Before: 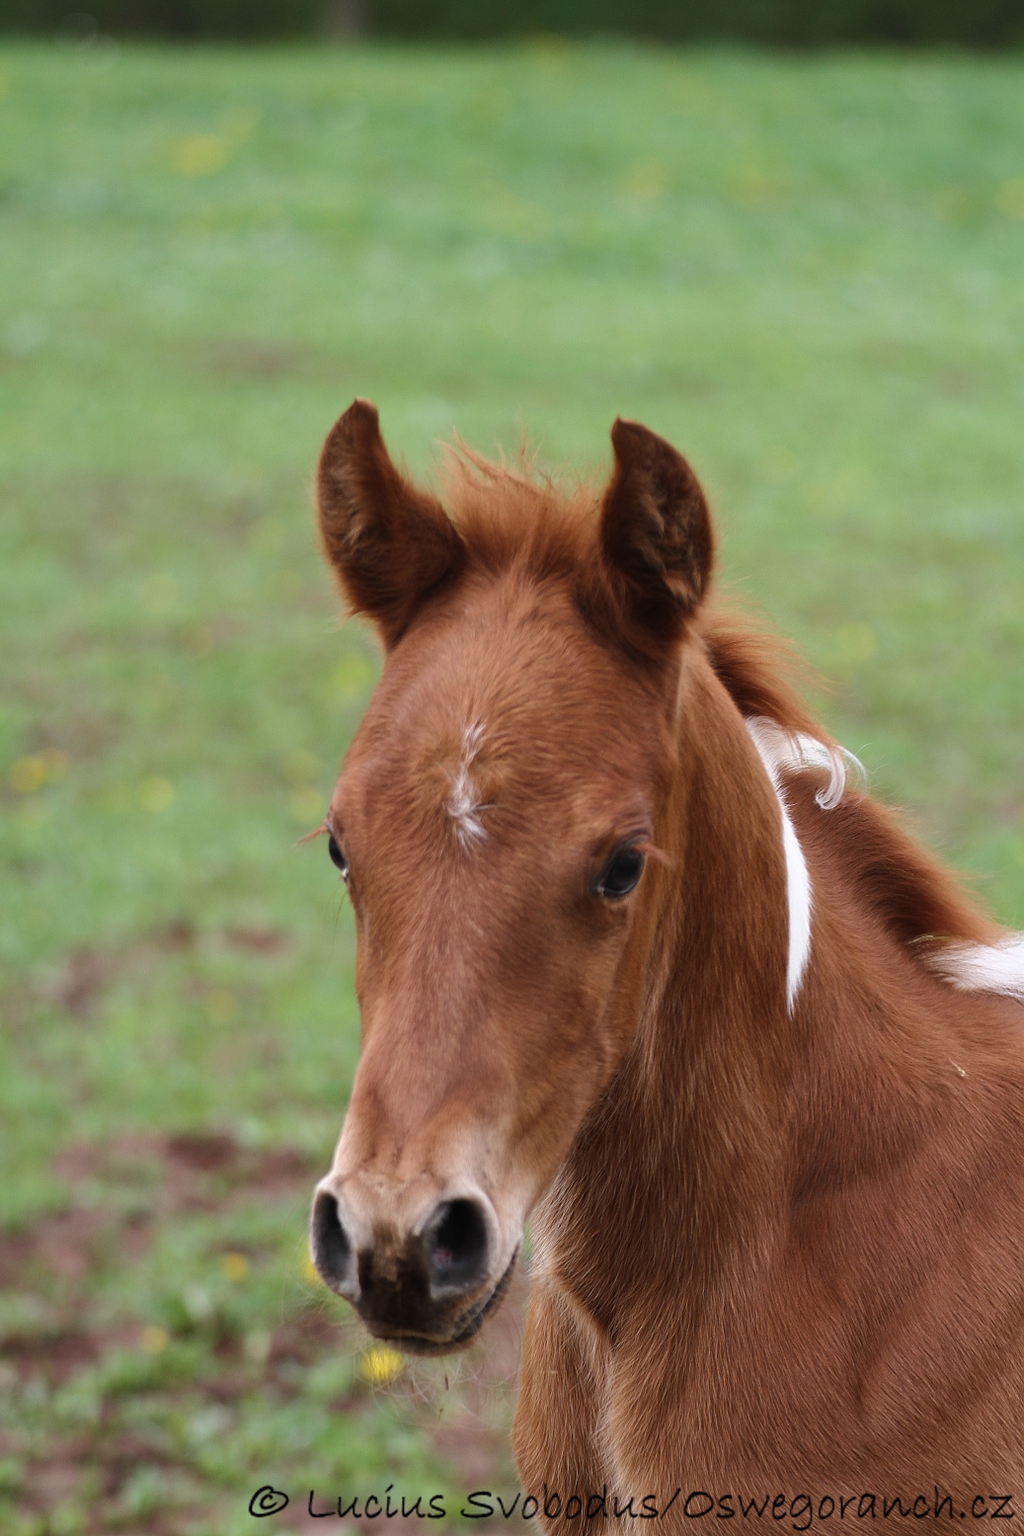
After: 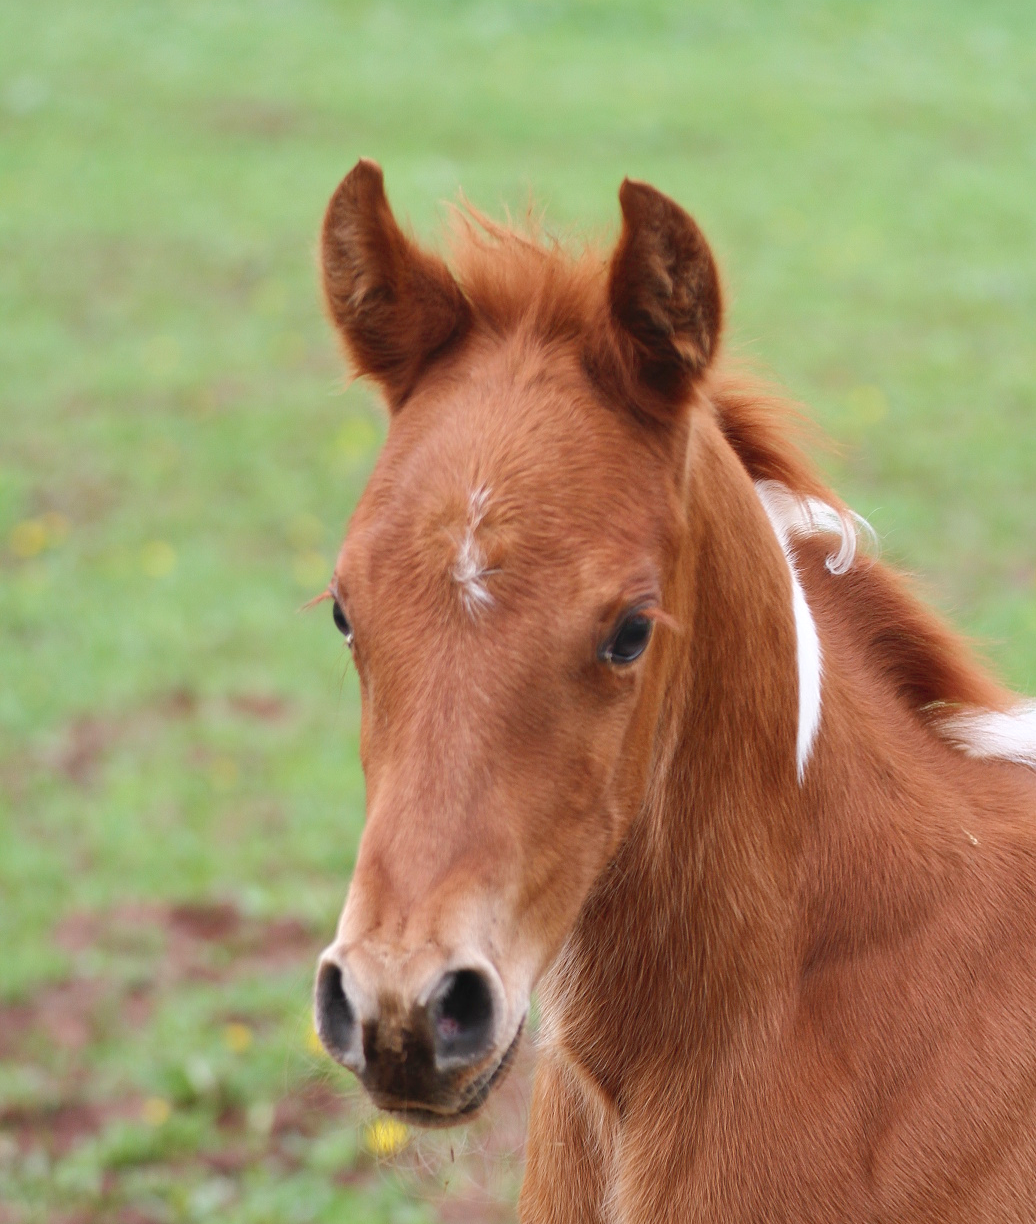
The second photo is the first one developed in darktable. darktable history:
levels: levels [0, 0.43, 0.984]
crop and rotate: top 15.774%, bottom 5.506%
color balance rgb: perceptual saturation grading › global saturation -3%
